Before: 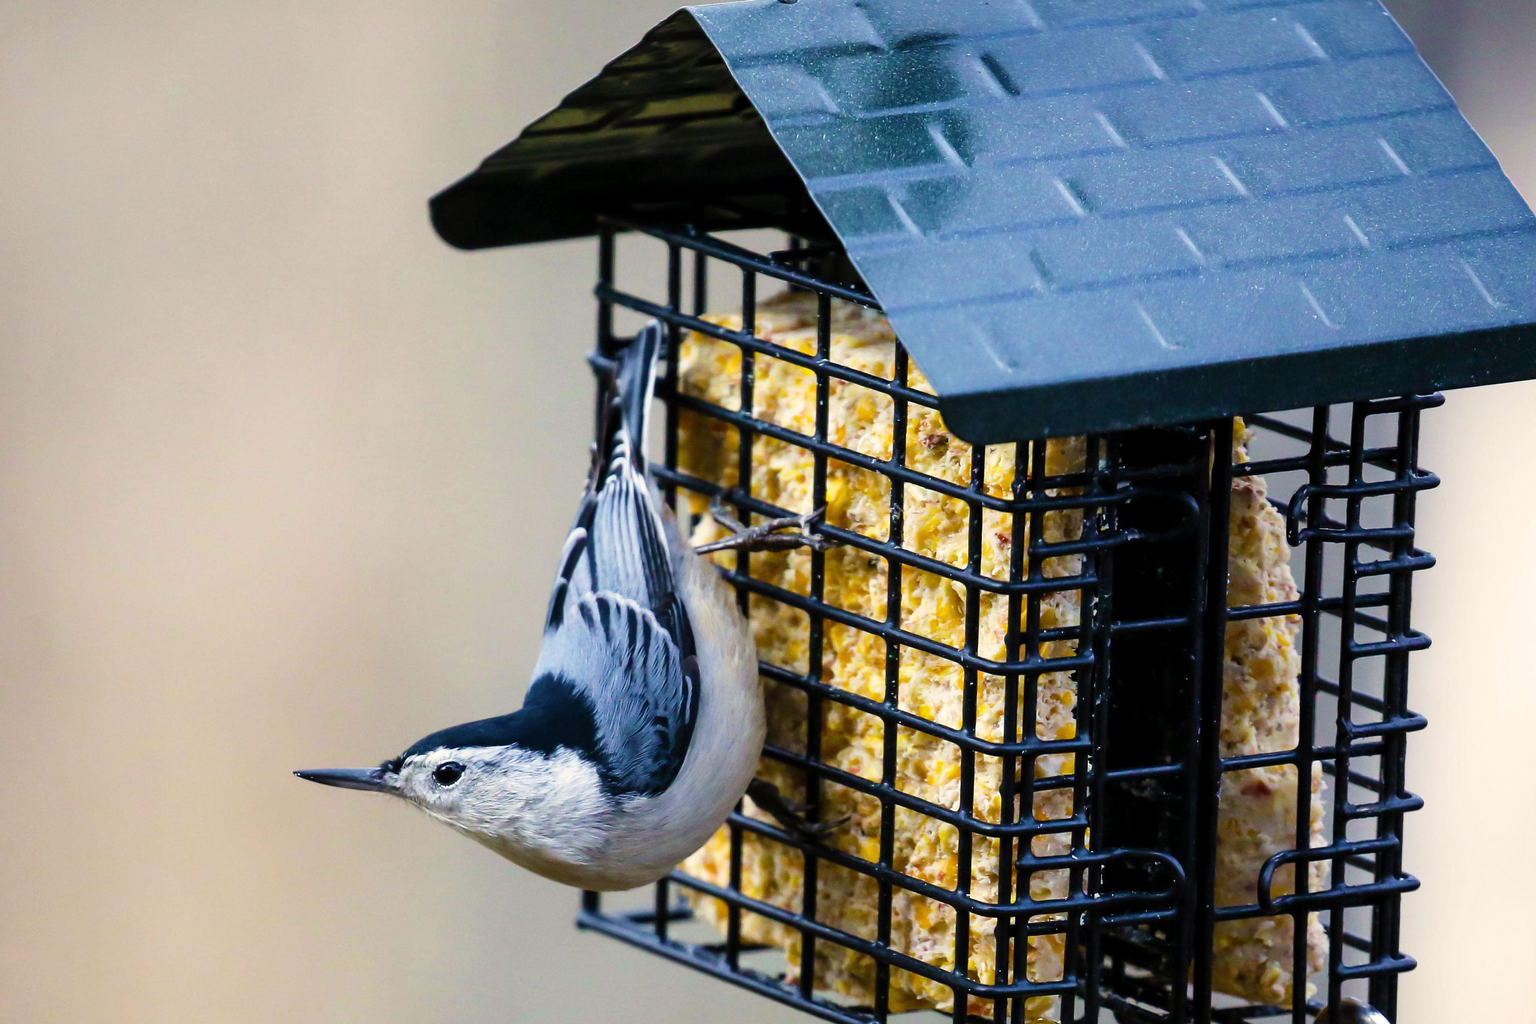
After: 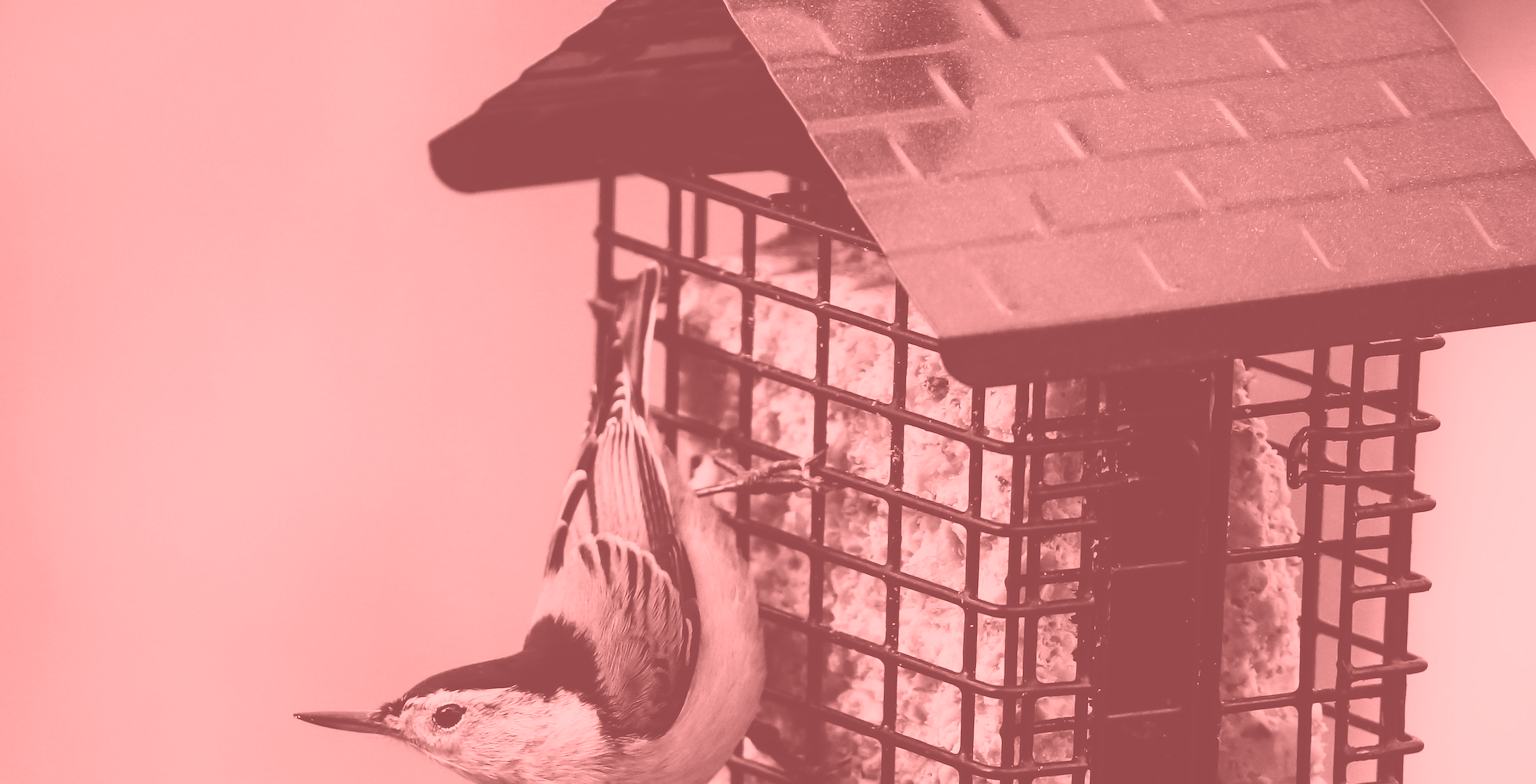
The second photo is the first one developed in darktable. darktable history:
crop: top 5.667%, bottom 17.637%
colorize: saturation 51%, source mix 50.67%, lightness 50.67%
contrast brightness saturation: contrast 0.22, brightness -0.19, saturation 0.24
